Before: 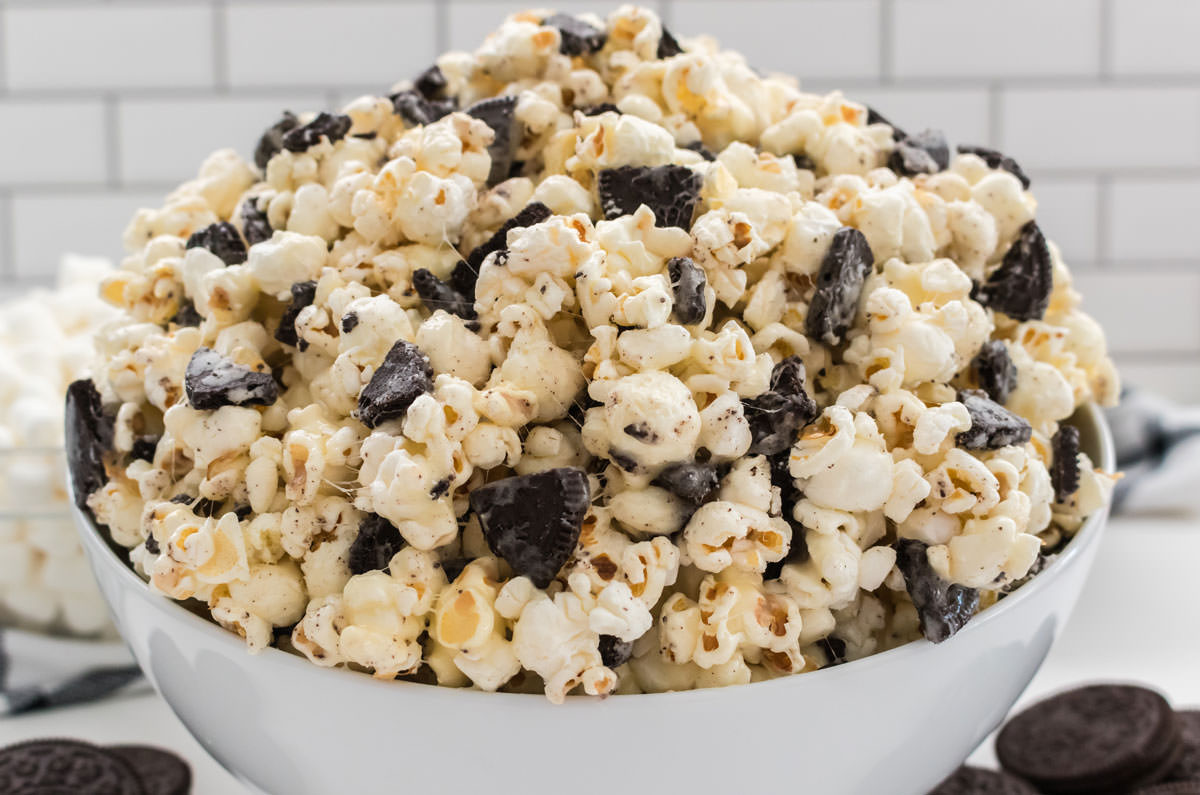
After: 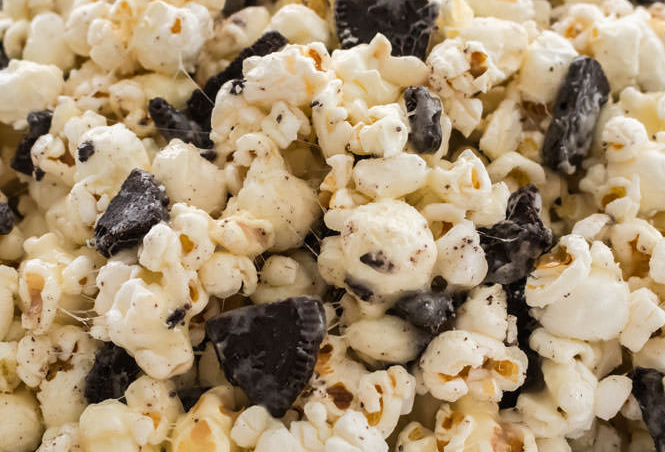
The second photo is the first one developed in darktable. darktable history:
shadows and highlights: soften with gaussian
crop and rotate: left 22.018%, top 21.539%, right 22.486%, bottom 21.566%
